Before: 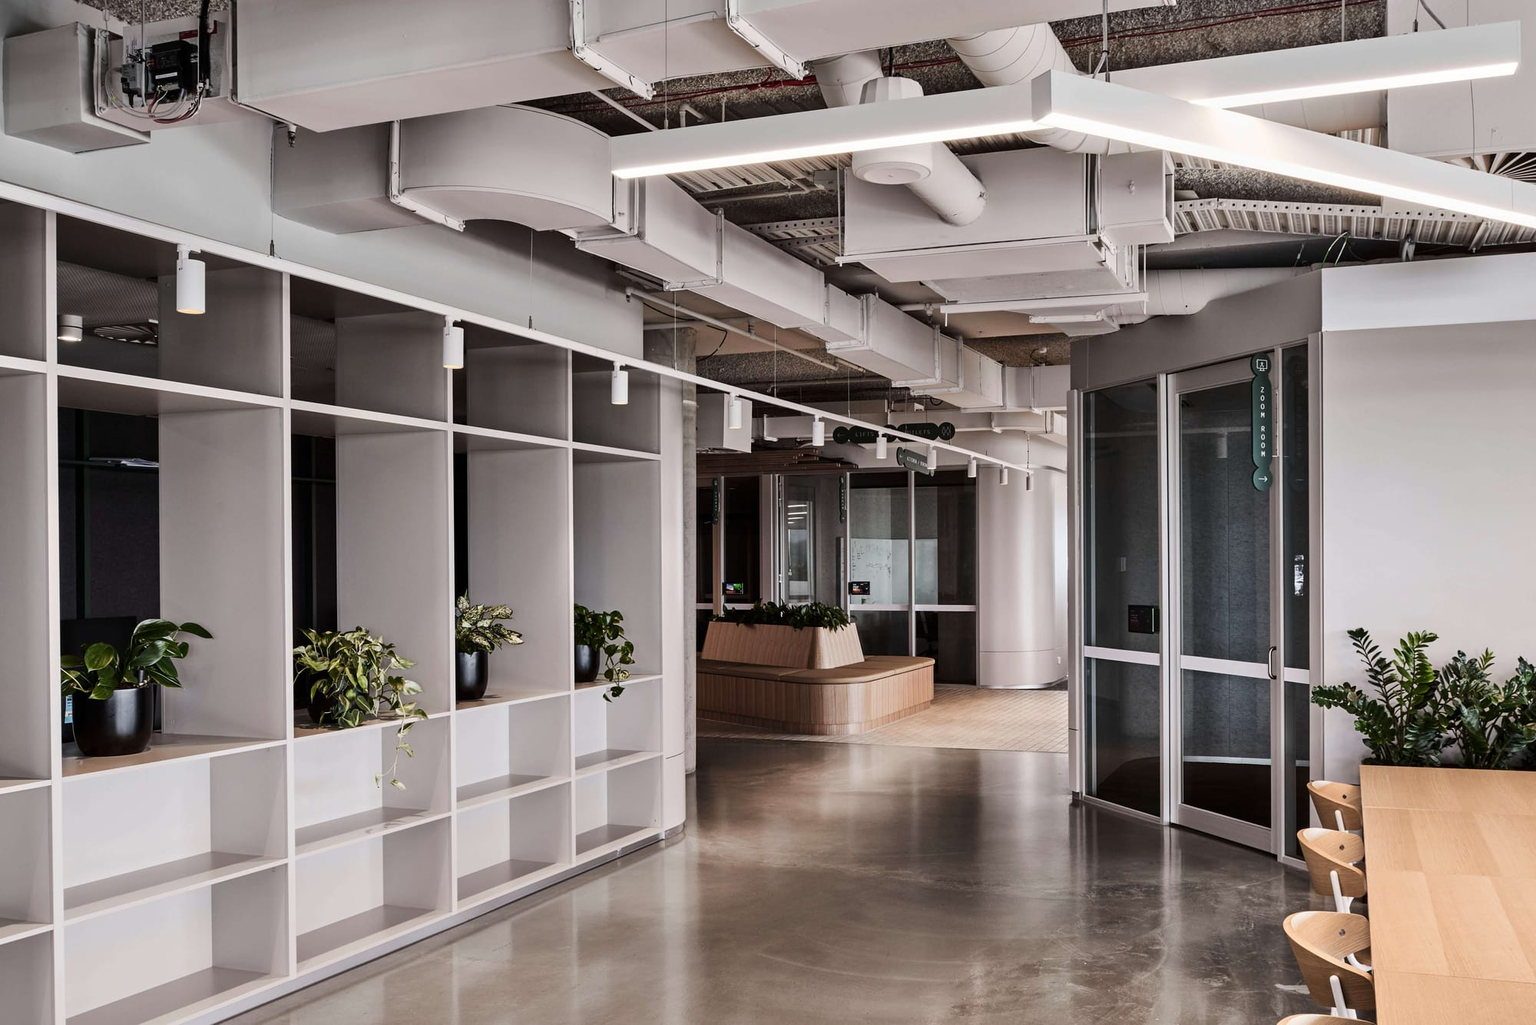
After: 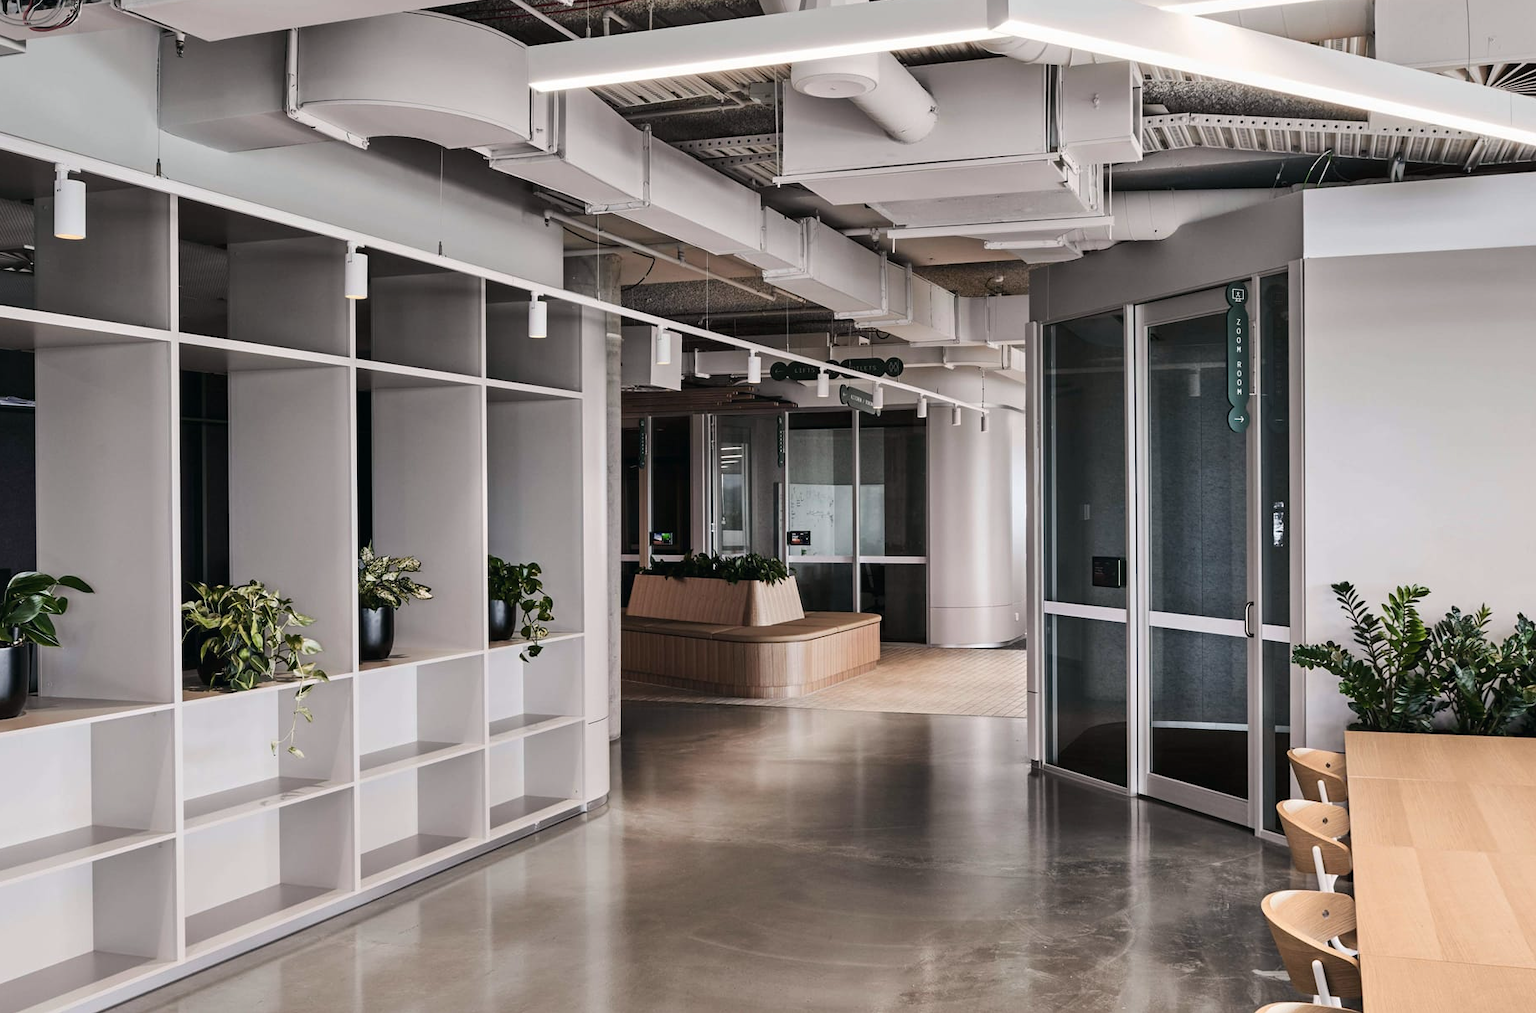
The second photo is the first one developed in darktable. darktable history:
crop and rotate: left 8.262%, top 9.226%
color balance: mode lift, gamma, gain (sRGB), lift [1, 1, 1.022, 1.026]
